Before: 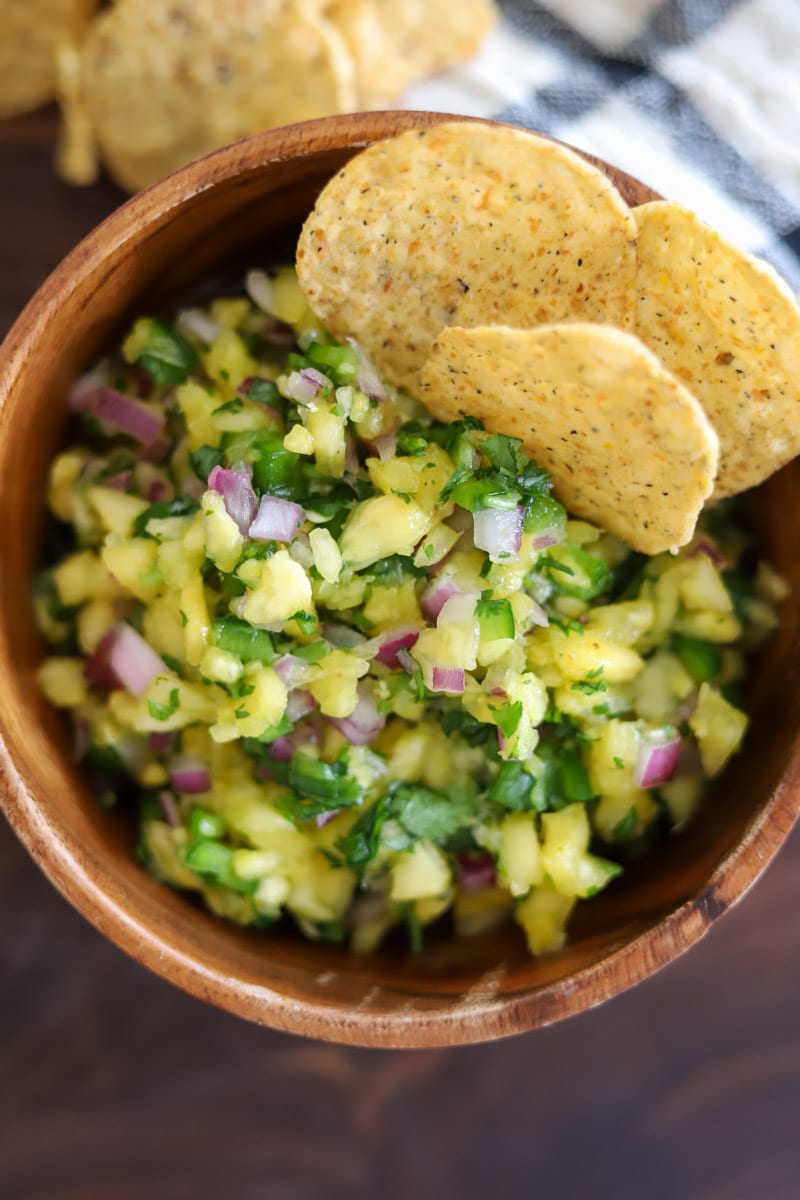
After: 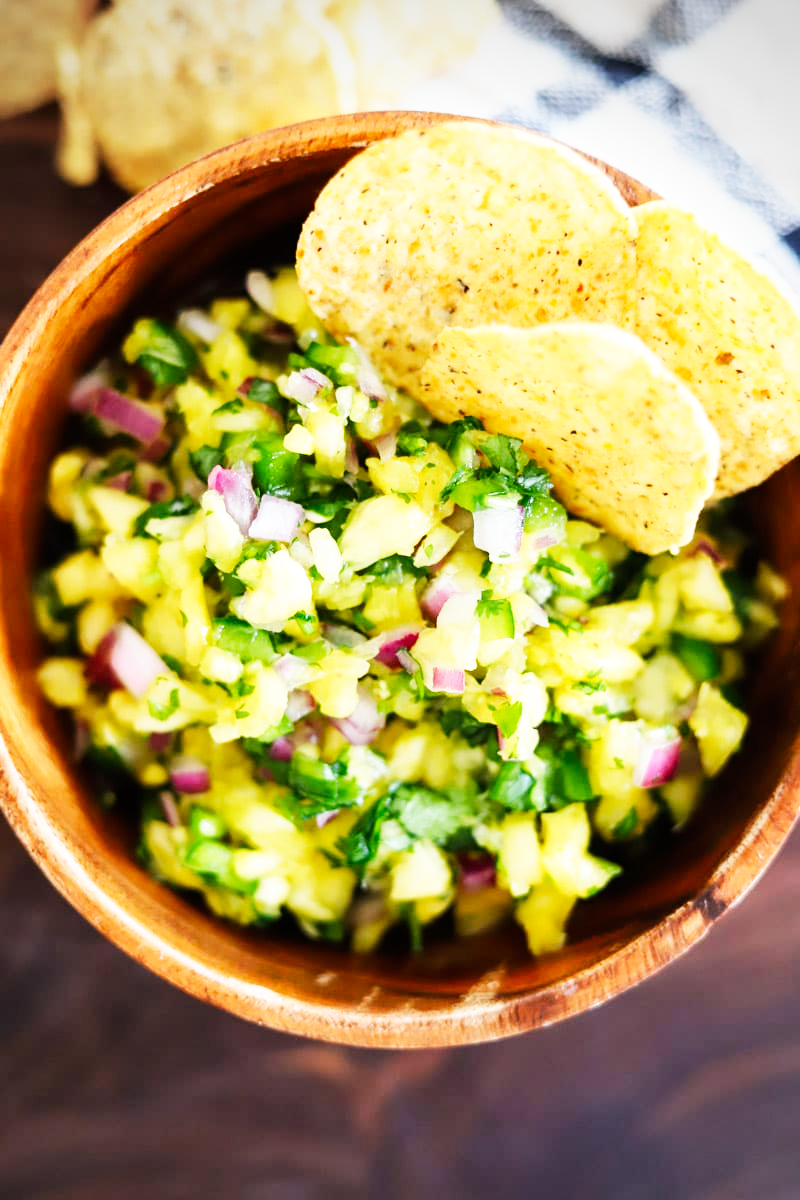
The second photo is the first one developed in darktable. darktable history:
base curve: curves: ch0 [(0, 0) (0.007, 0.004) (0.027, 0.03) (0.046, 0.07) (0.207, 0.54) (0.442, 0.872) (0.673, 0.972) (1, 1)], preserve colors none
vignetting: fall-off radius 60.92%
